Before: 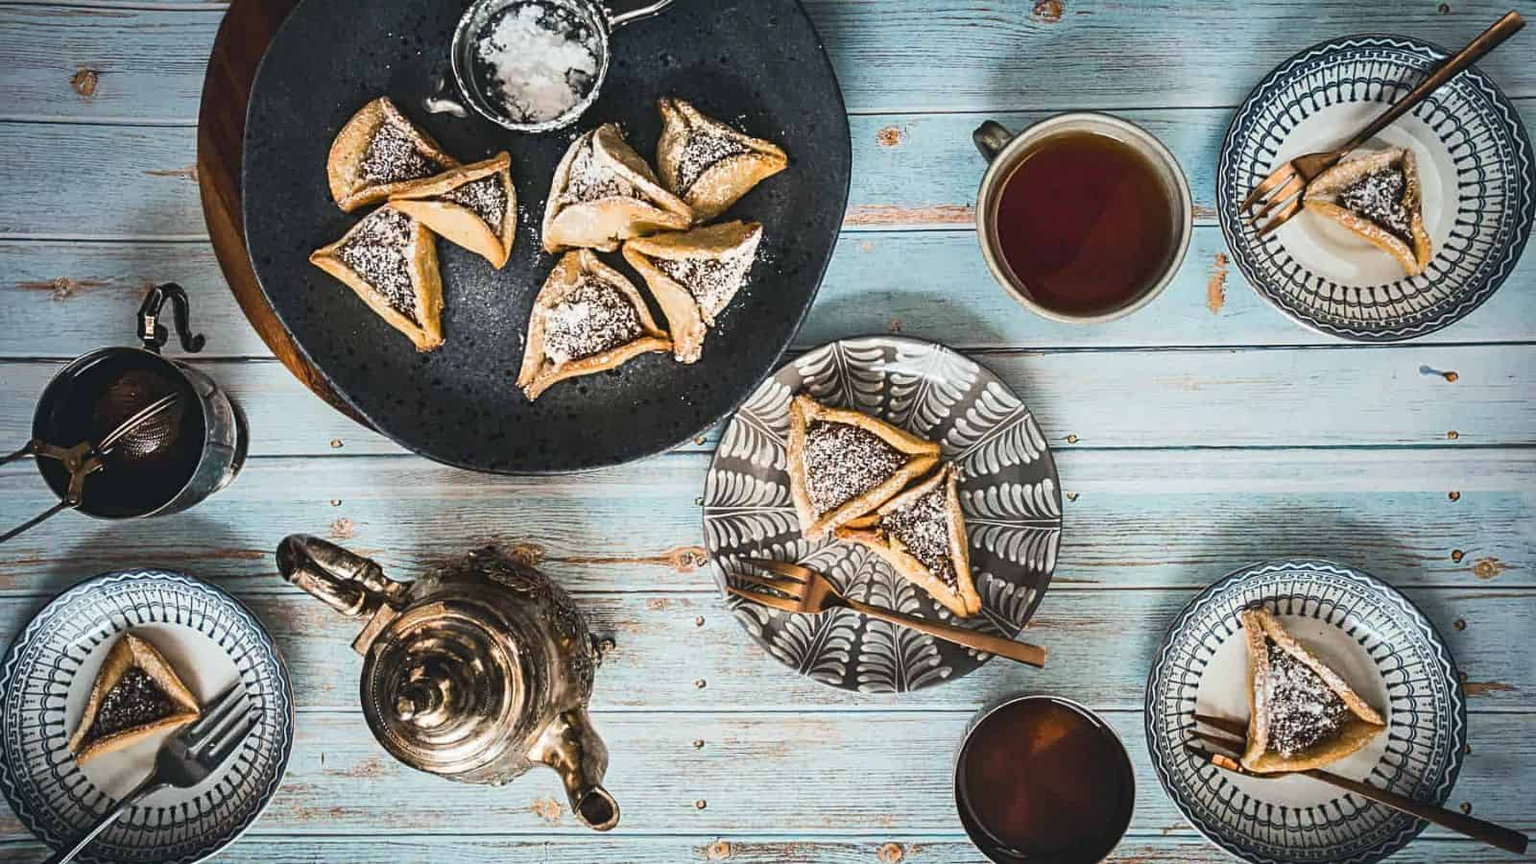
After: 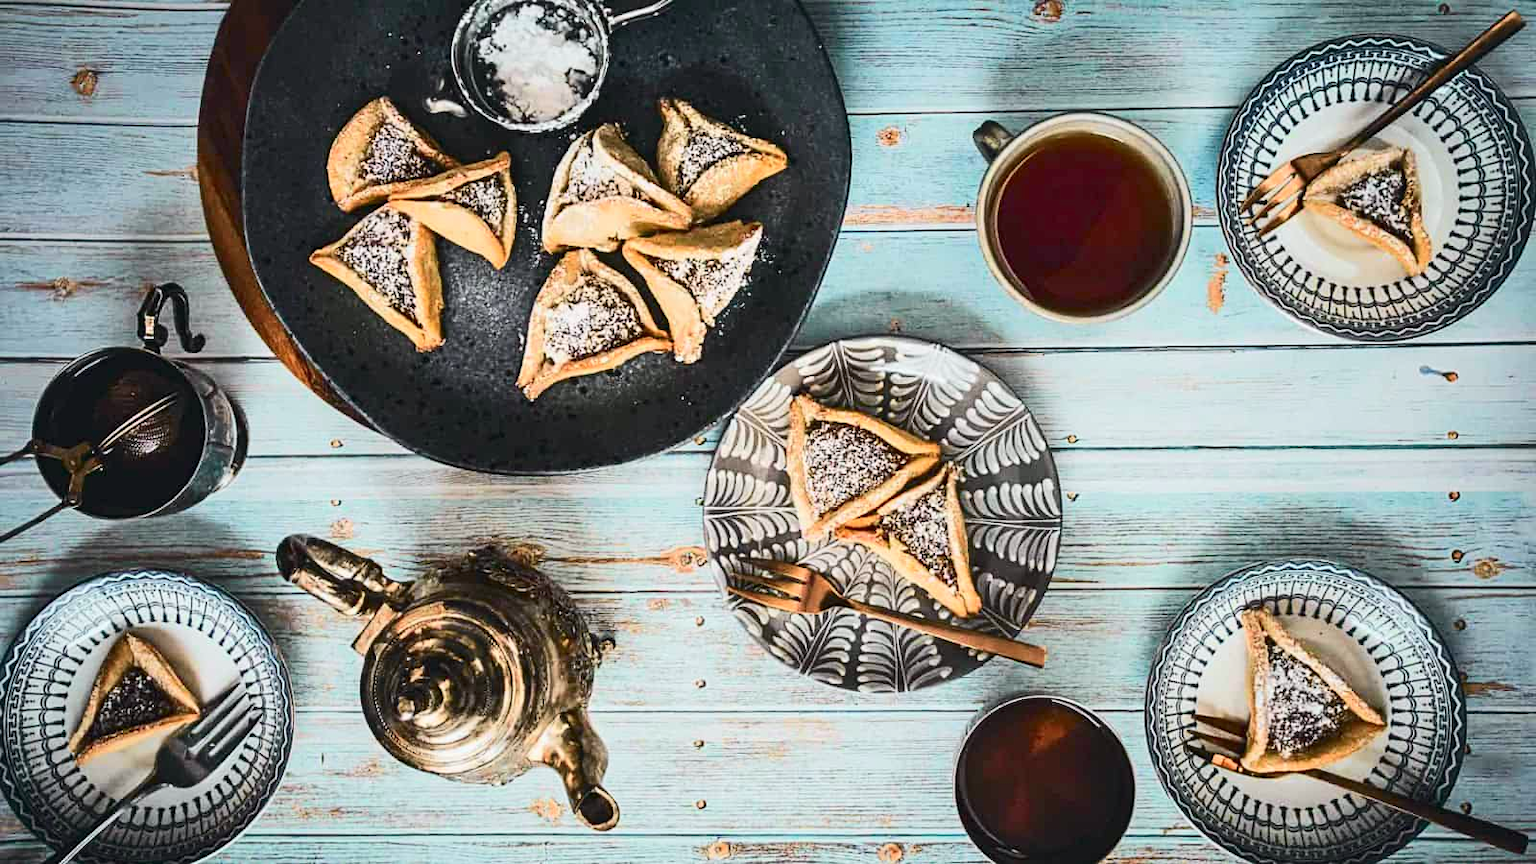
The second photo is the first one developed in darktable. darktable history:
tone curve: curves: ch0 [(0, 0) (0.051, 0.03) (0.096, 0.071) (0.251, 0.234) (0.461, 0.515) (0.605, 0.692) (0.761, 0.824) (0.881, 0.907) (1, 0.984)]; ch1 [(0, 0) (0.1, 0.038) (0.318, 0.243) (0.399, 0.351) (0.478, 0.469) (0.499, 0.499) (0.534, 0.541) (0.567, 0.592) (0.601, 0.629) (0.666, 0.7) (1, 1)]; ch2 [(0, 0) (0.453, 0.45) (0.479, 0.483) (0.504, 0.499) (0.52, 0.519) (0.541, 0.559) (0.601, 0.622) (0.824, 0.815) (1, 1)], color space Lab, independent channels, preserve colors none
